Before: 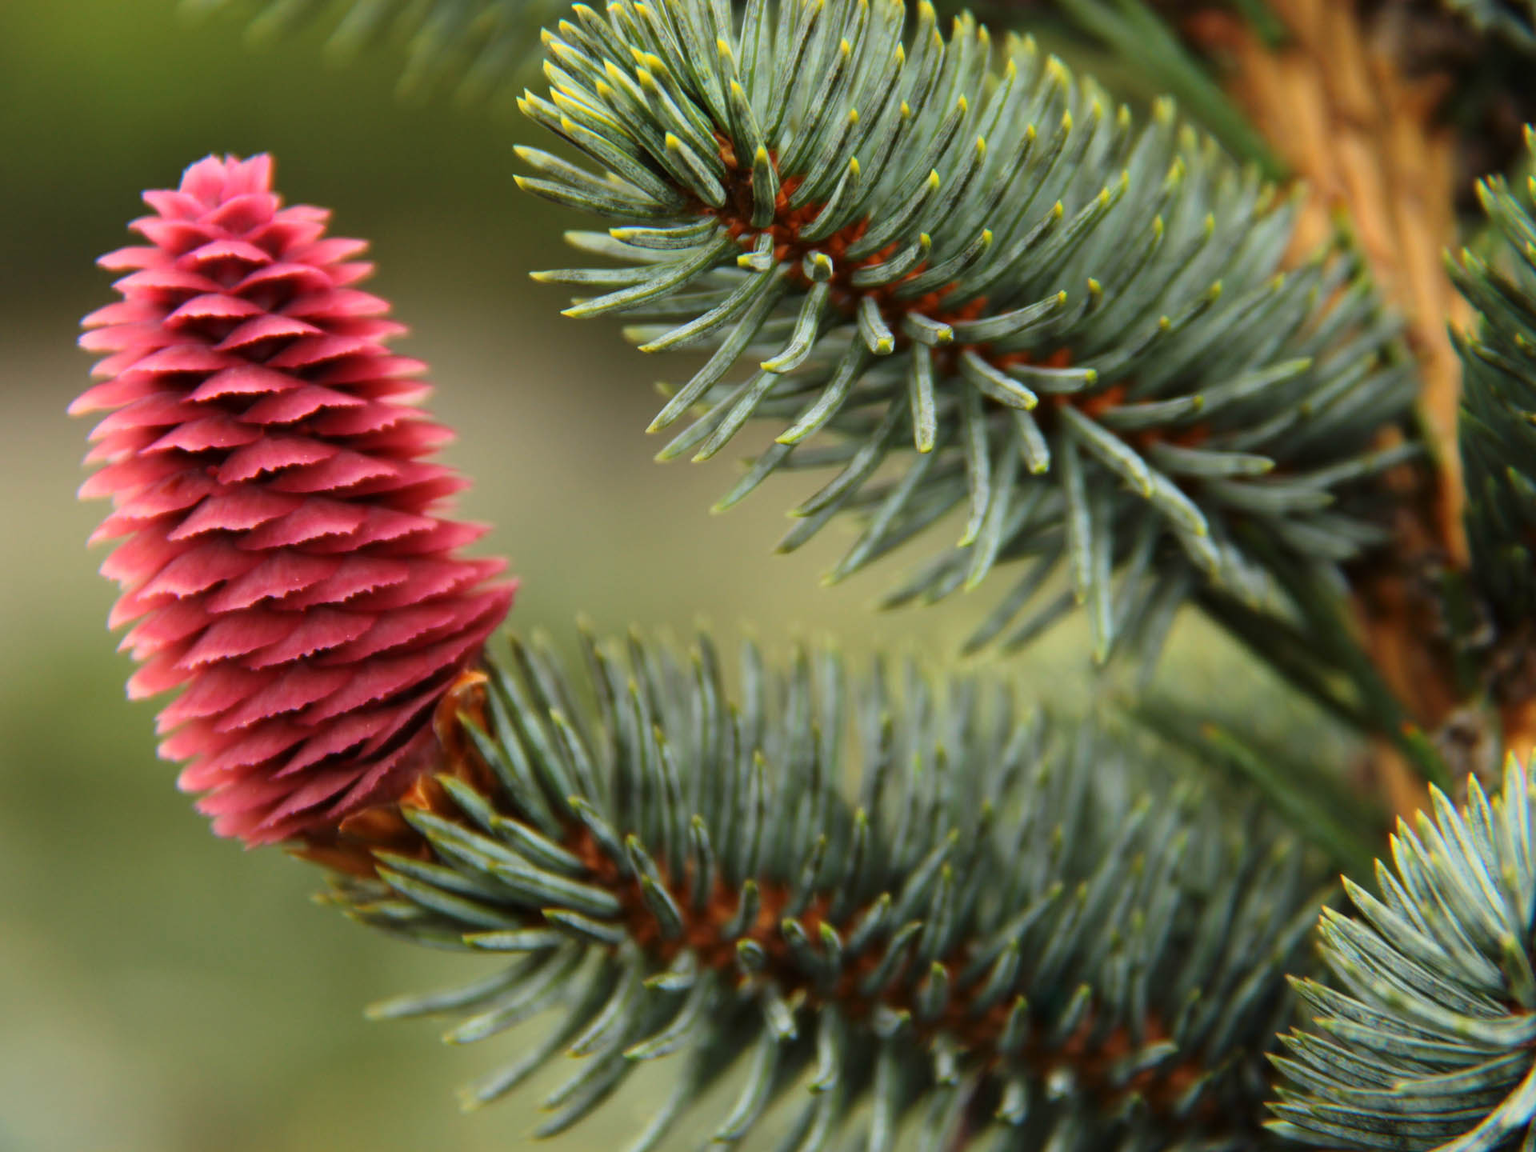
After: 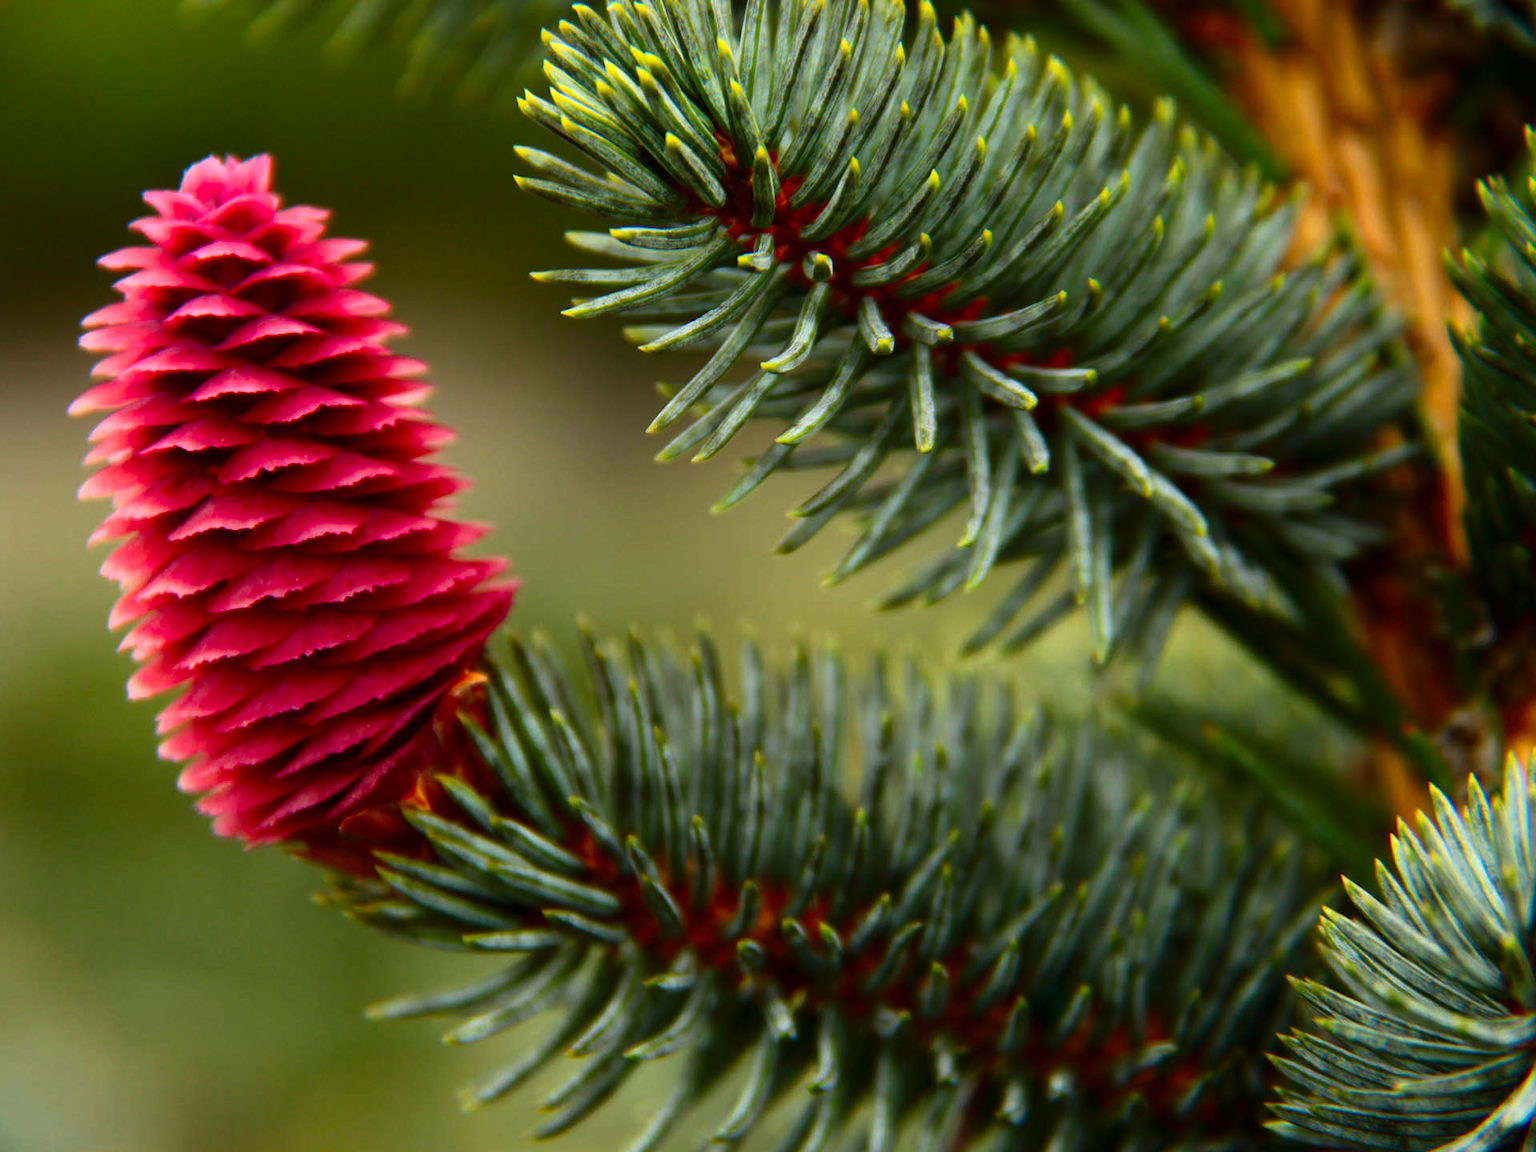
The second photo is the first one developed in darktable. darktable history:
contrast brightness saturation: brightness -0.25, saturation 0.2
exposure: exposure 0.3 EV, compensate highlight preservation false
